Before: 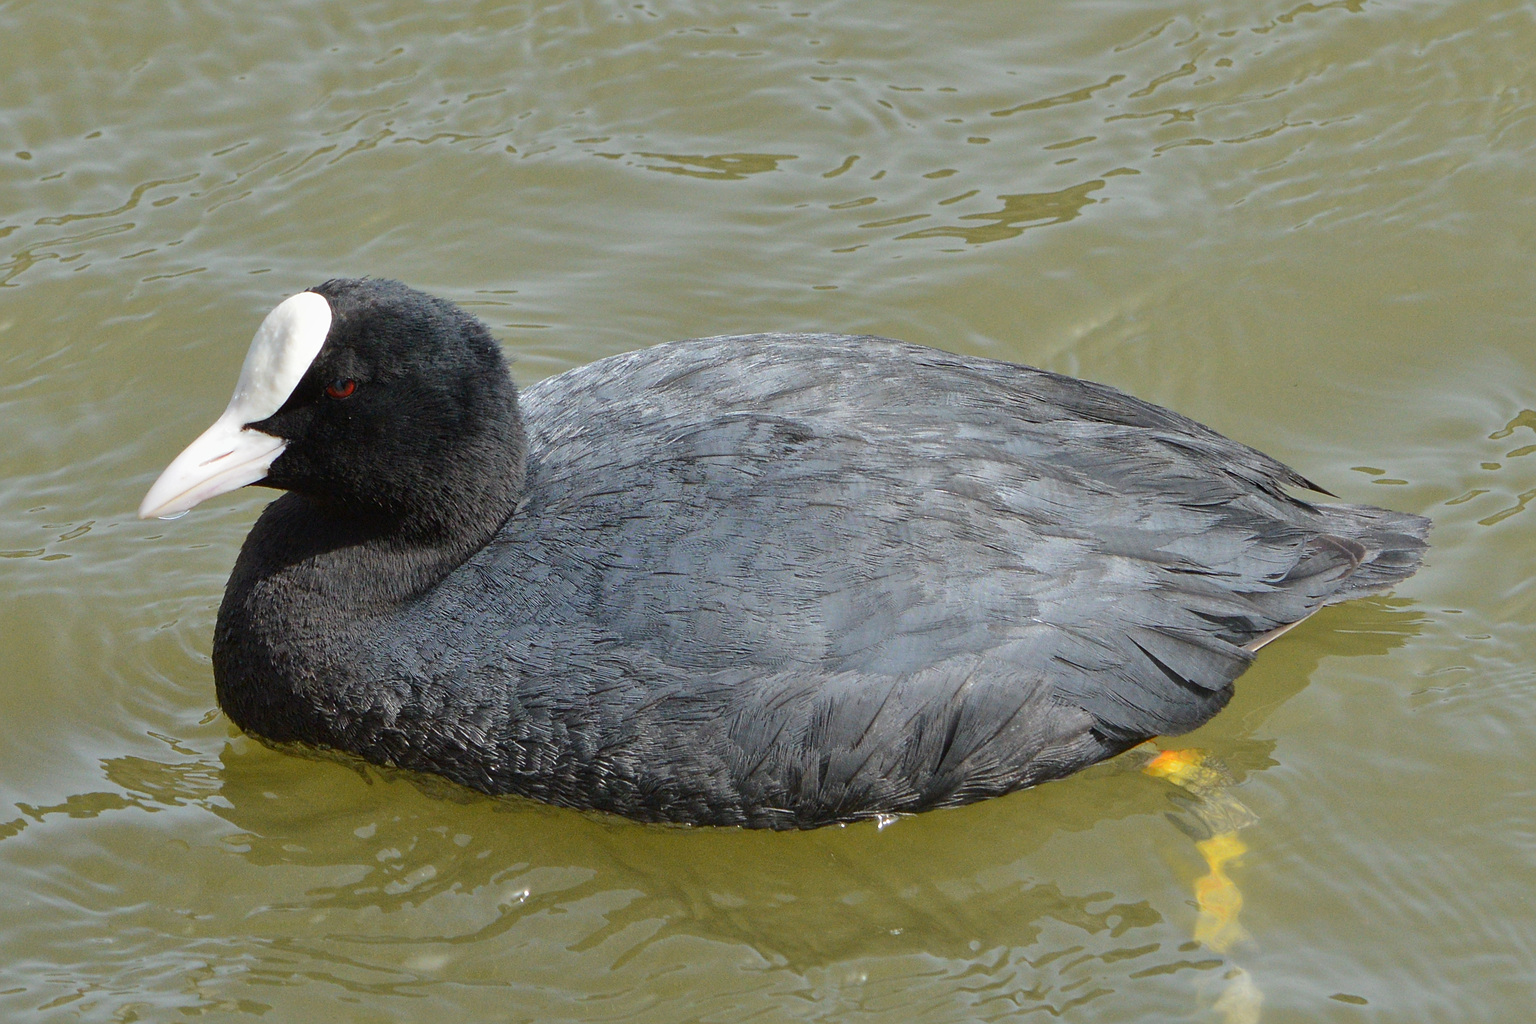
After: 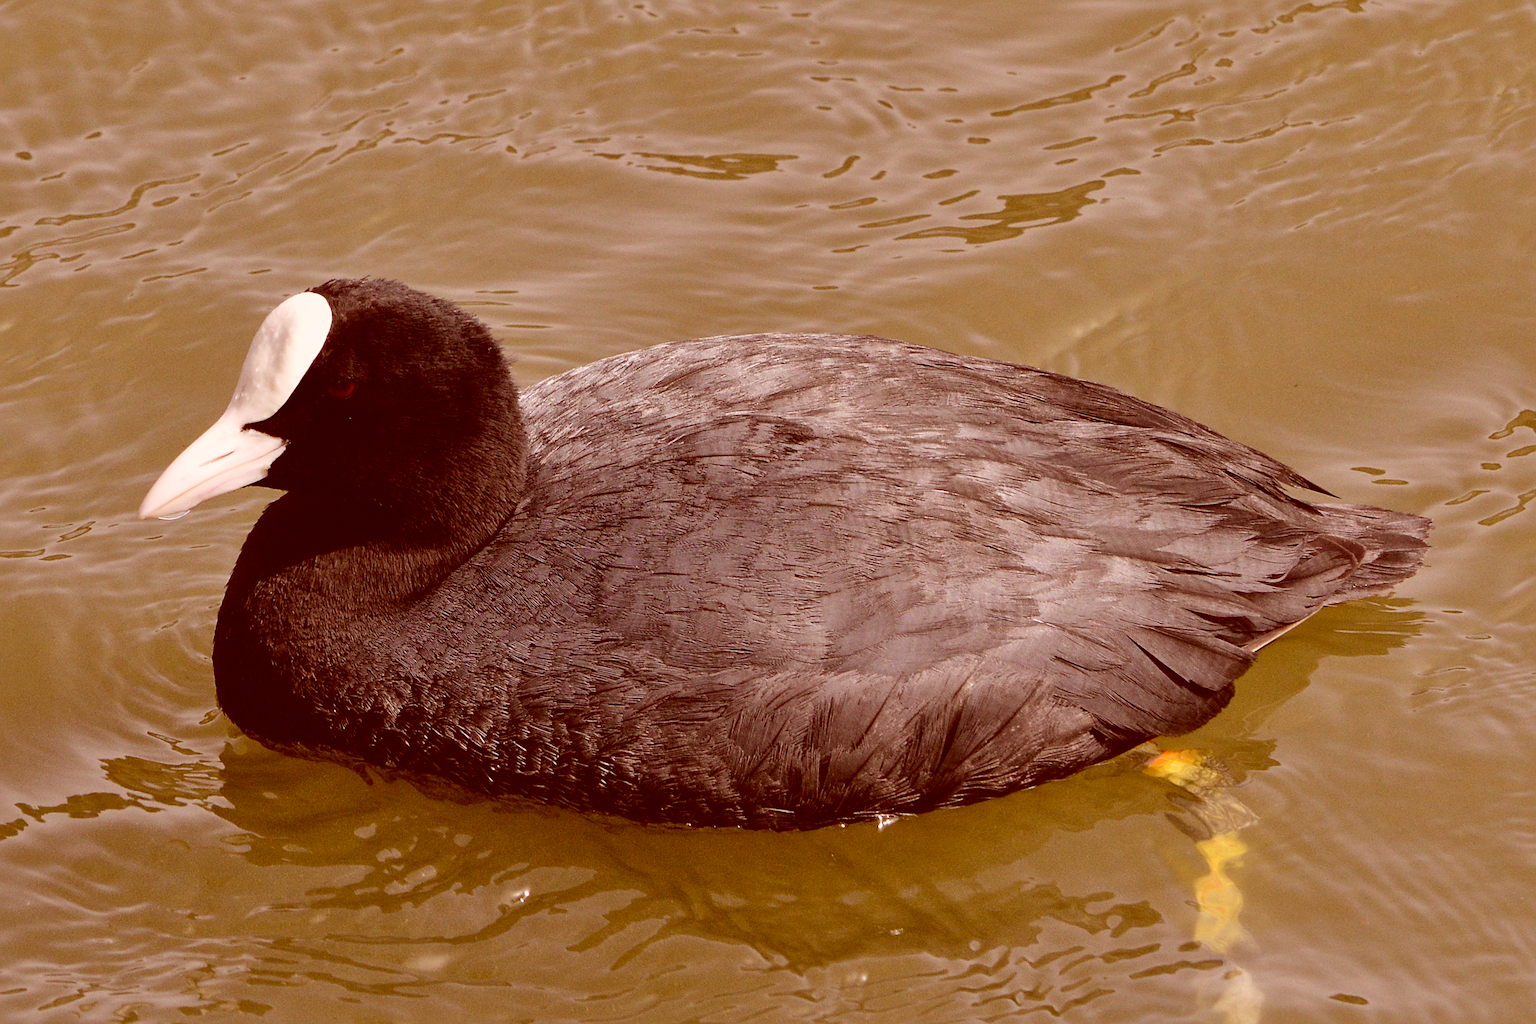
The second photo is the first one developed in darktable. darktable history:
color correction: highlights a* 9.57, highlights b* 8.76, shadows a* 39.9, shadows b* 39.77, saturation 0.803
contrast brightness saturation: contrast 0.2, brightness -0.102, saturation 0.096
exposure: compensate highlight preservation false
